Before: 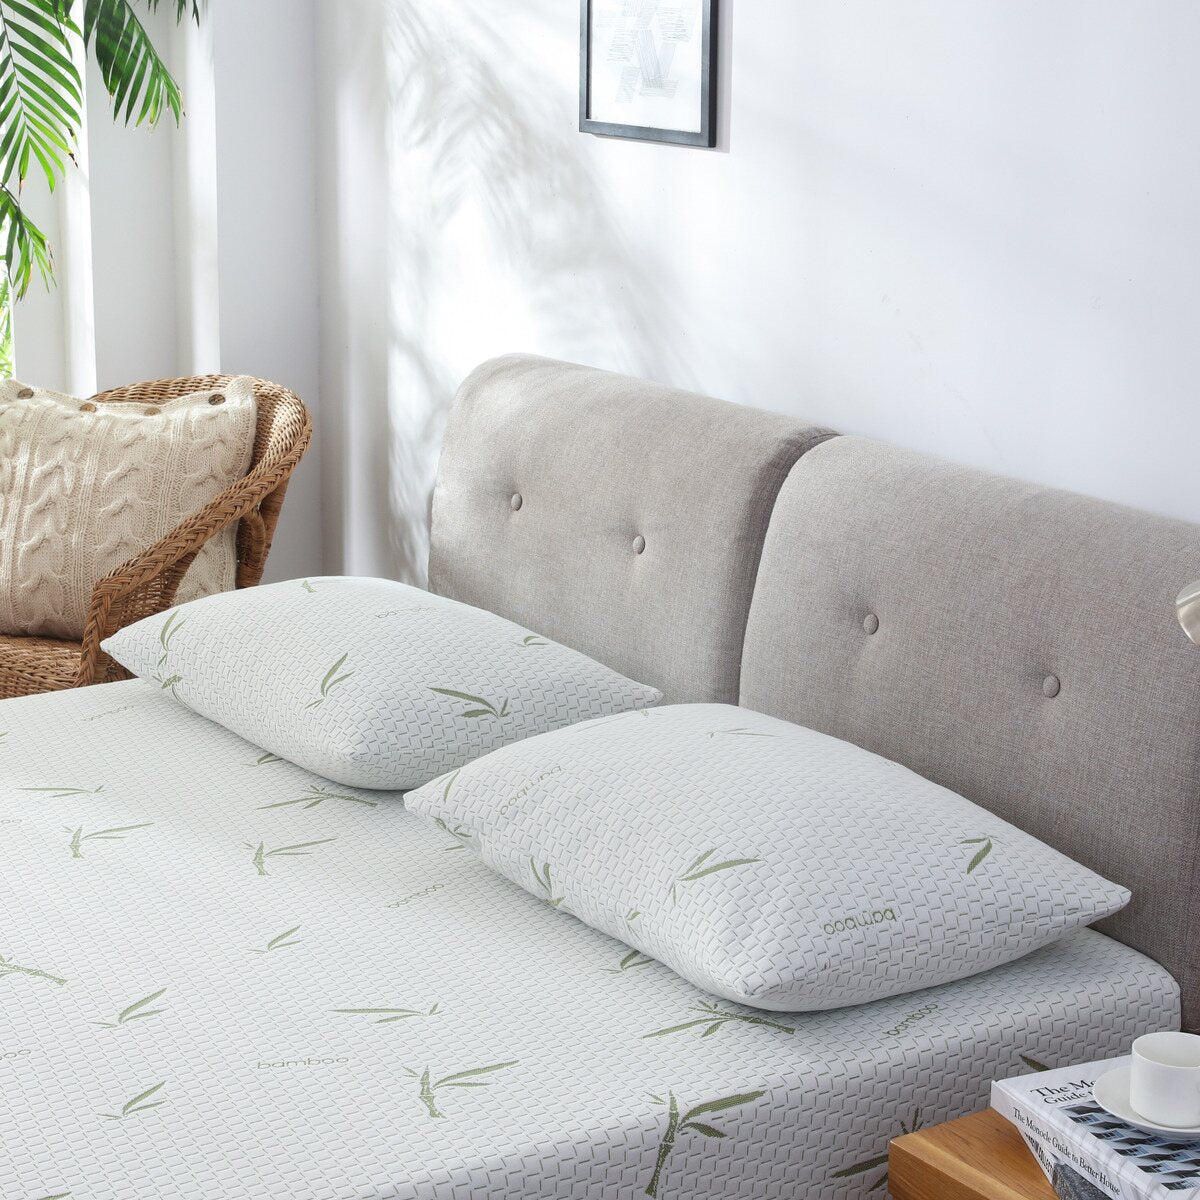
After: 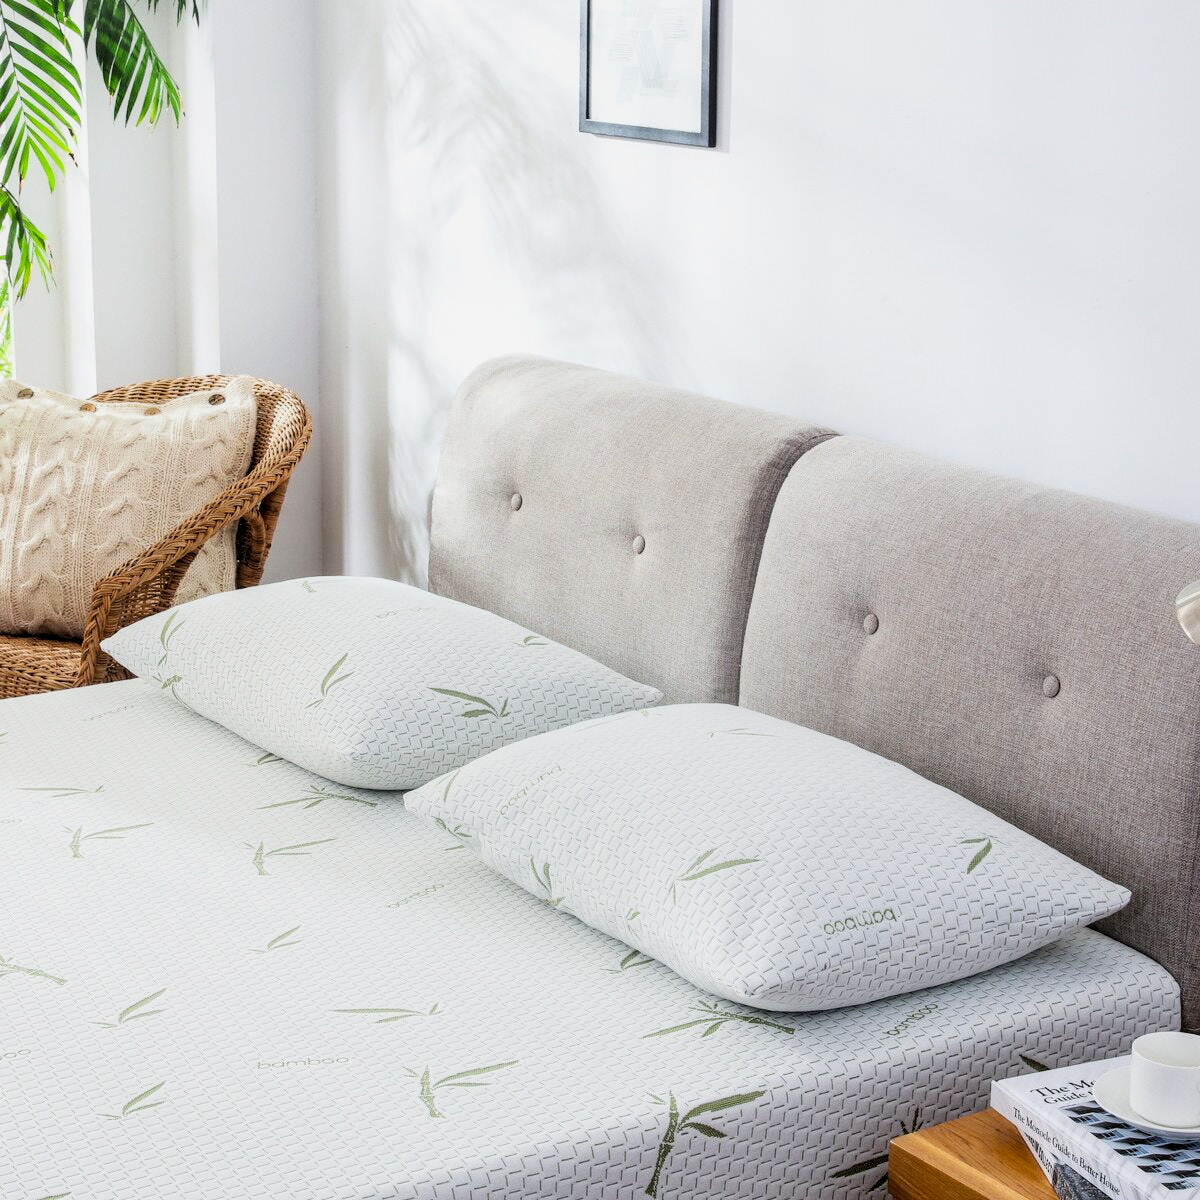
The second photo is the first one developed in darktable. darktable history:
local contrast: on, module defaults
exposure: black level correction 0, exposure 0.3 EV, compensate highlight preservation false
color balance rgb: perceptual saturation grading › global saturation 20%, global vibrance 20%
filmic rgb: black relative exposure -5 EV, hardness 2.88, contrast 1.4, highlights saturation mix -30%
